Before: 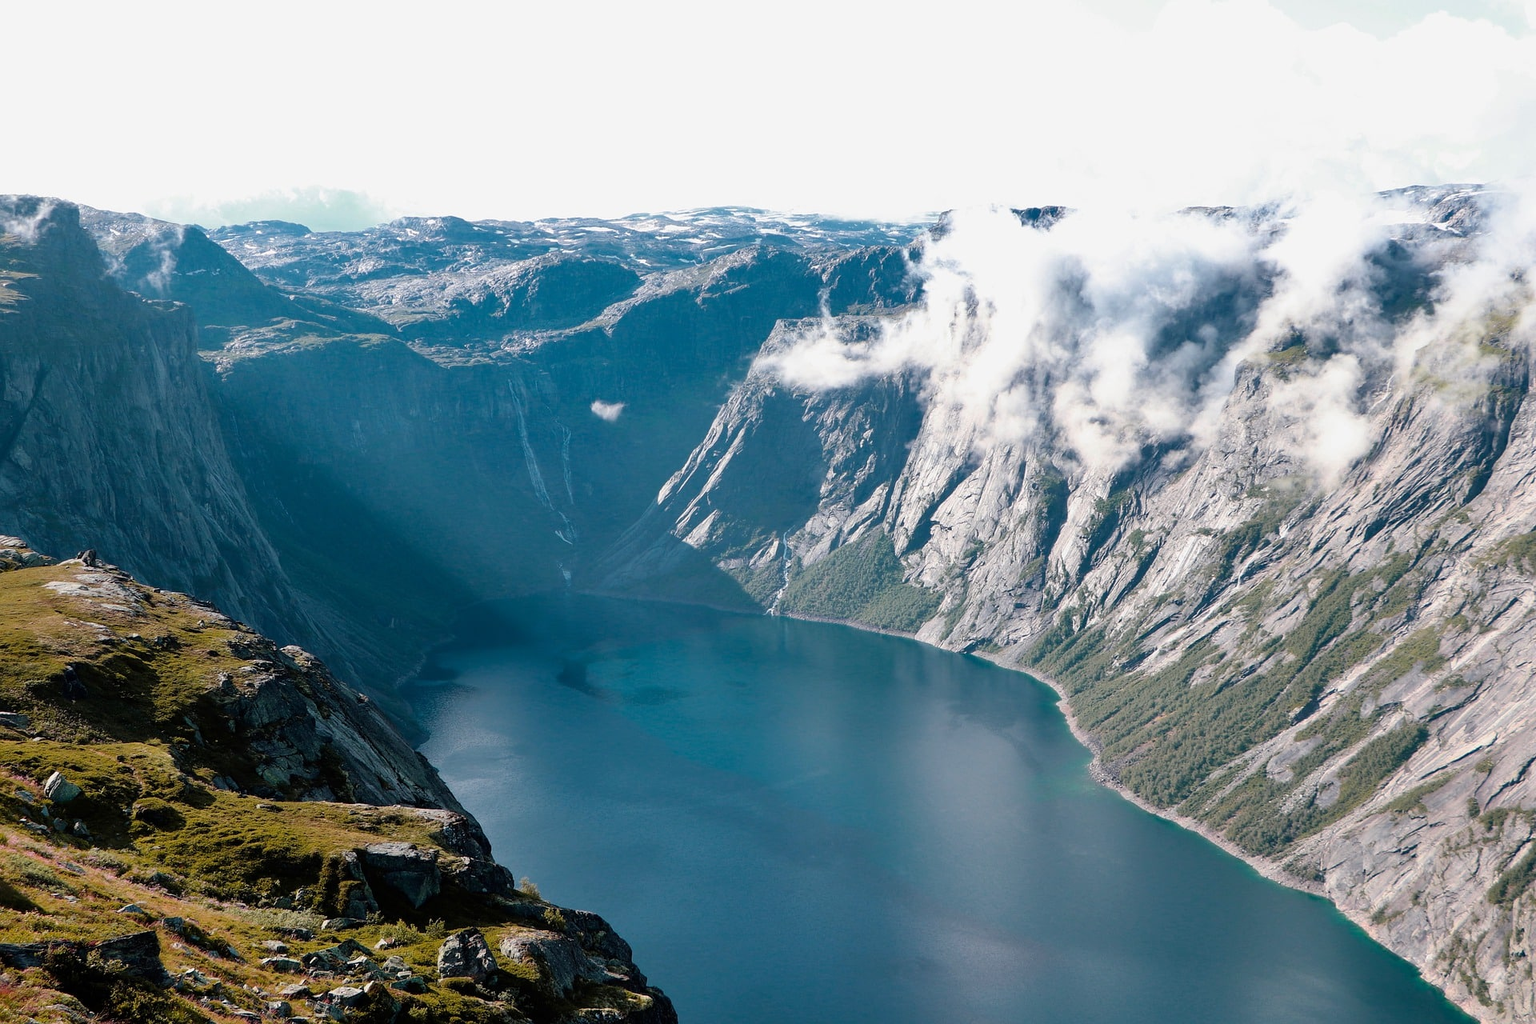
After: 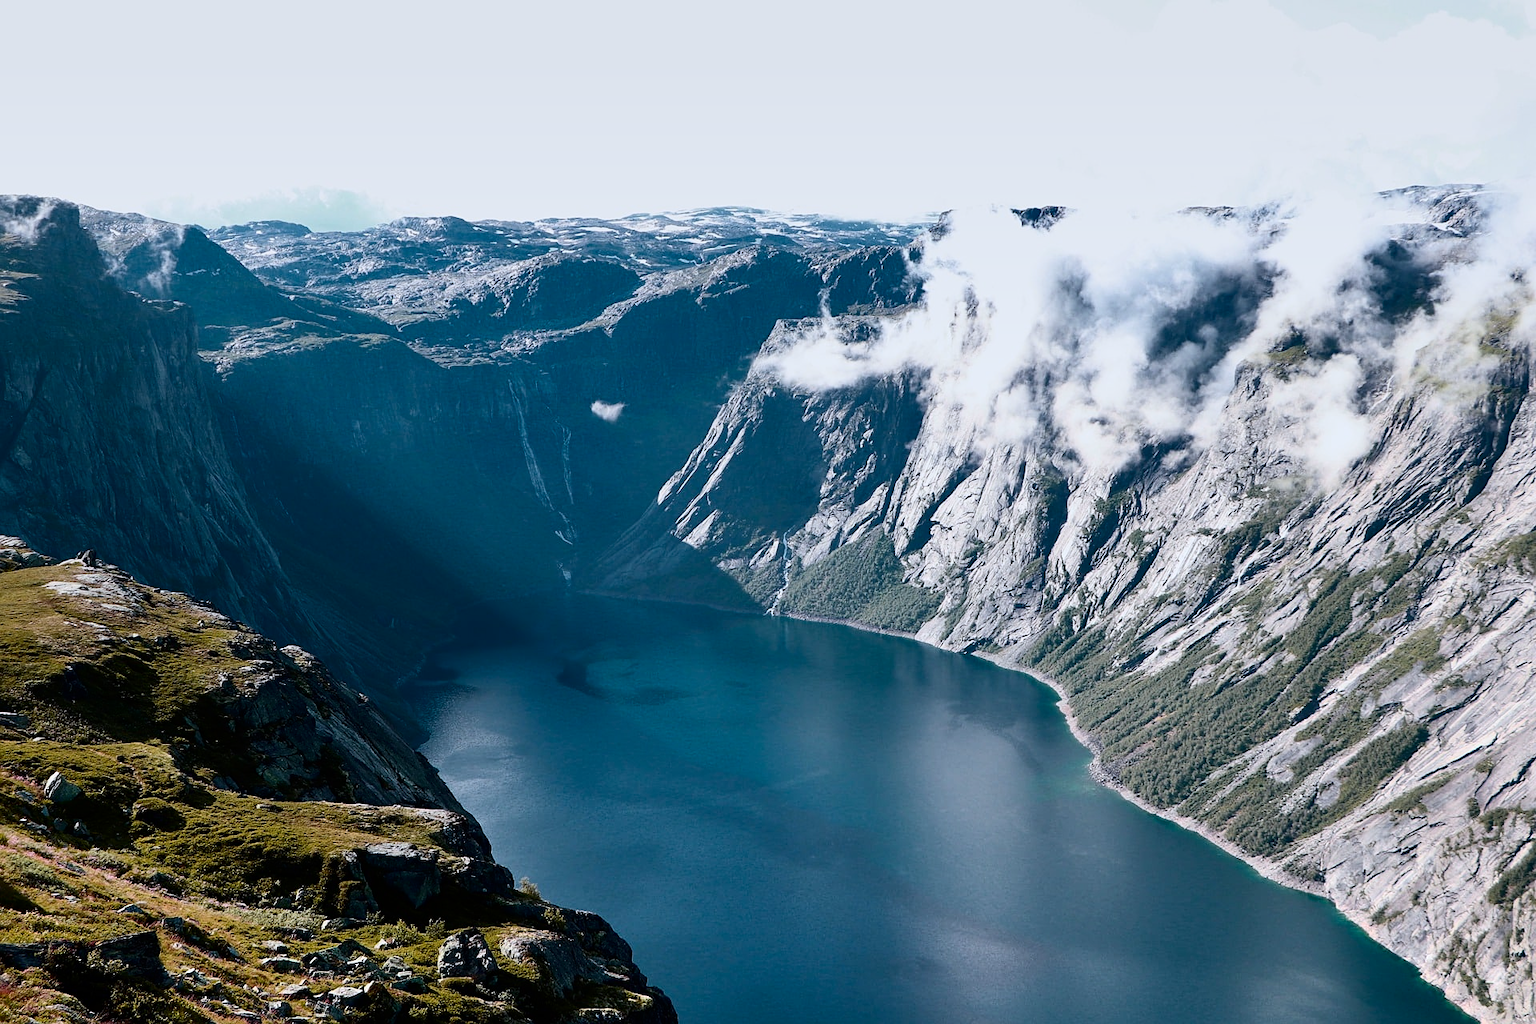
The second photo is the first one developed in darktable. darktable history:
sharpen: amount 0.2
white balance: red 0.967, blue 1.049
contrast brightness saturation: contrast 0.28
graduated density: on, module defaults
